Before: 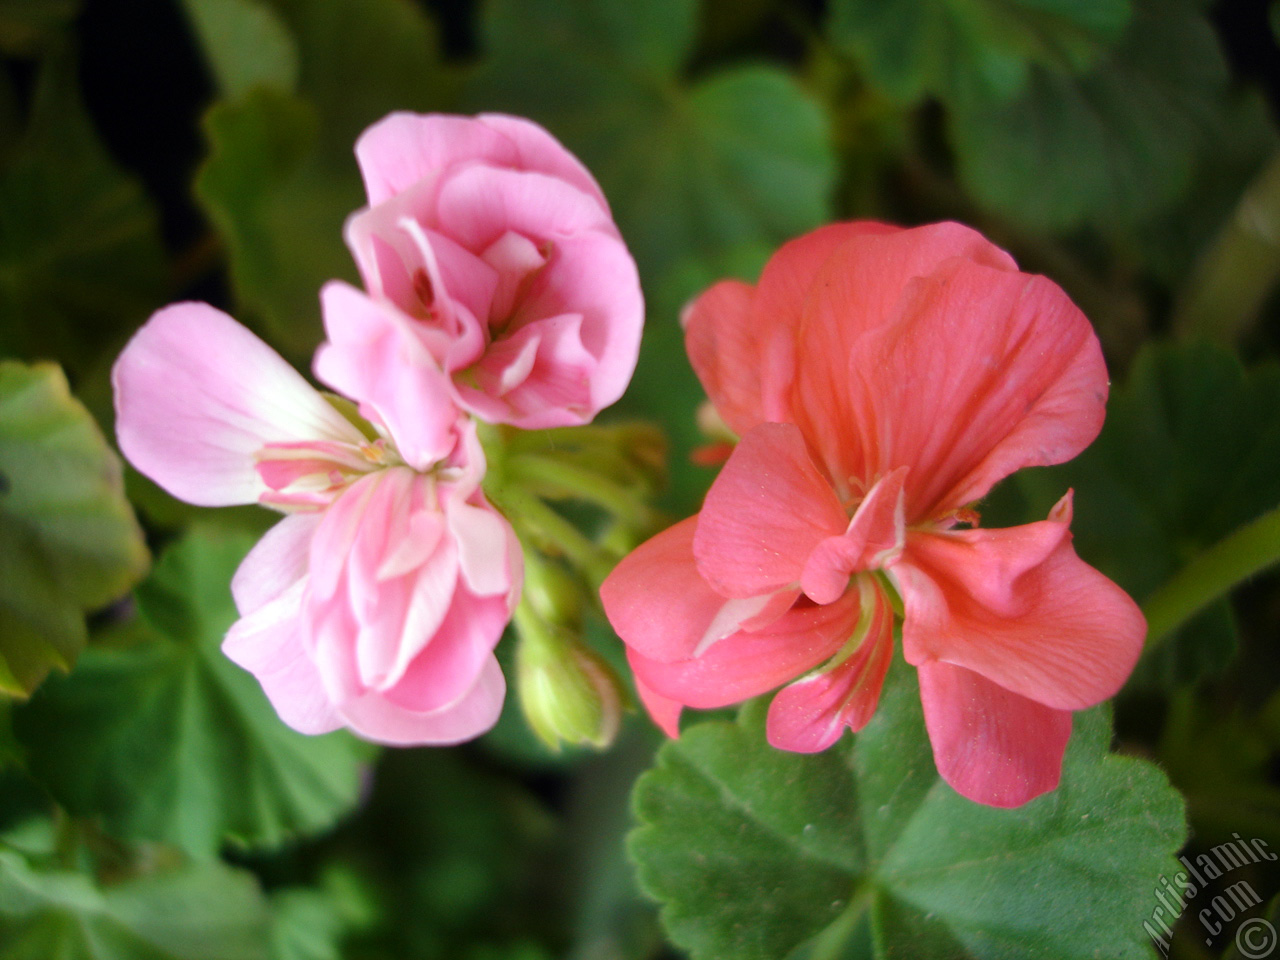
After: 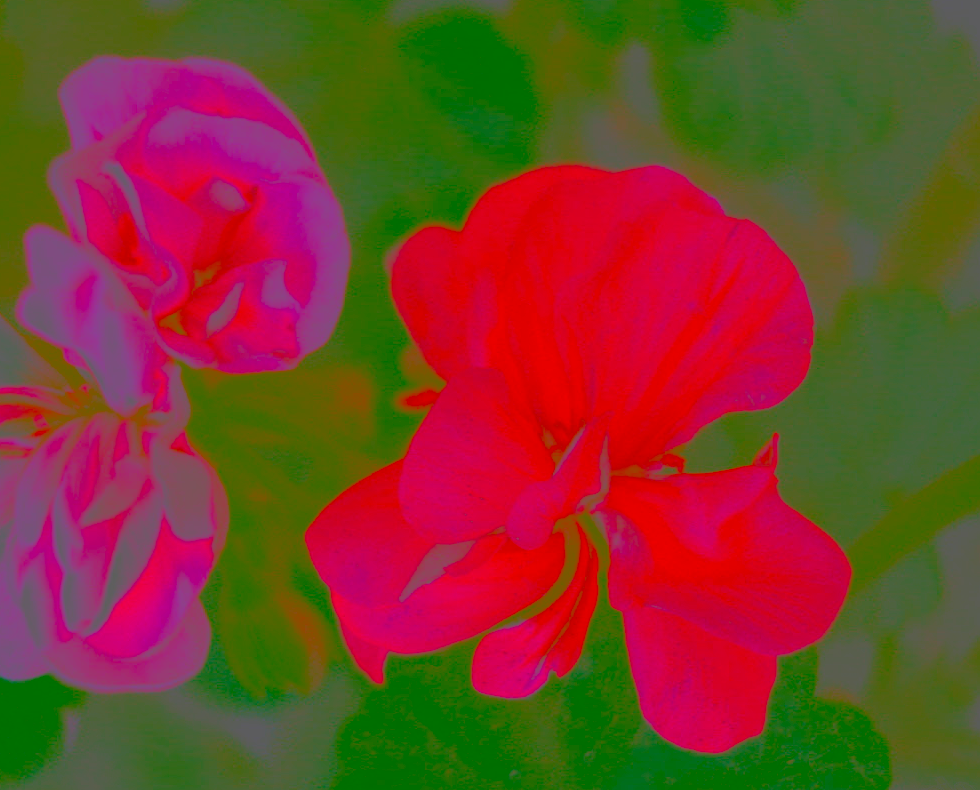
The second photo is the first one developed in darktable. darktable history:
contrast brightness saturation: contrast -0.99, brightness -0.17, saturation 0.75
crop: left 23.095%, top 5.827%, bottom 11.854%
